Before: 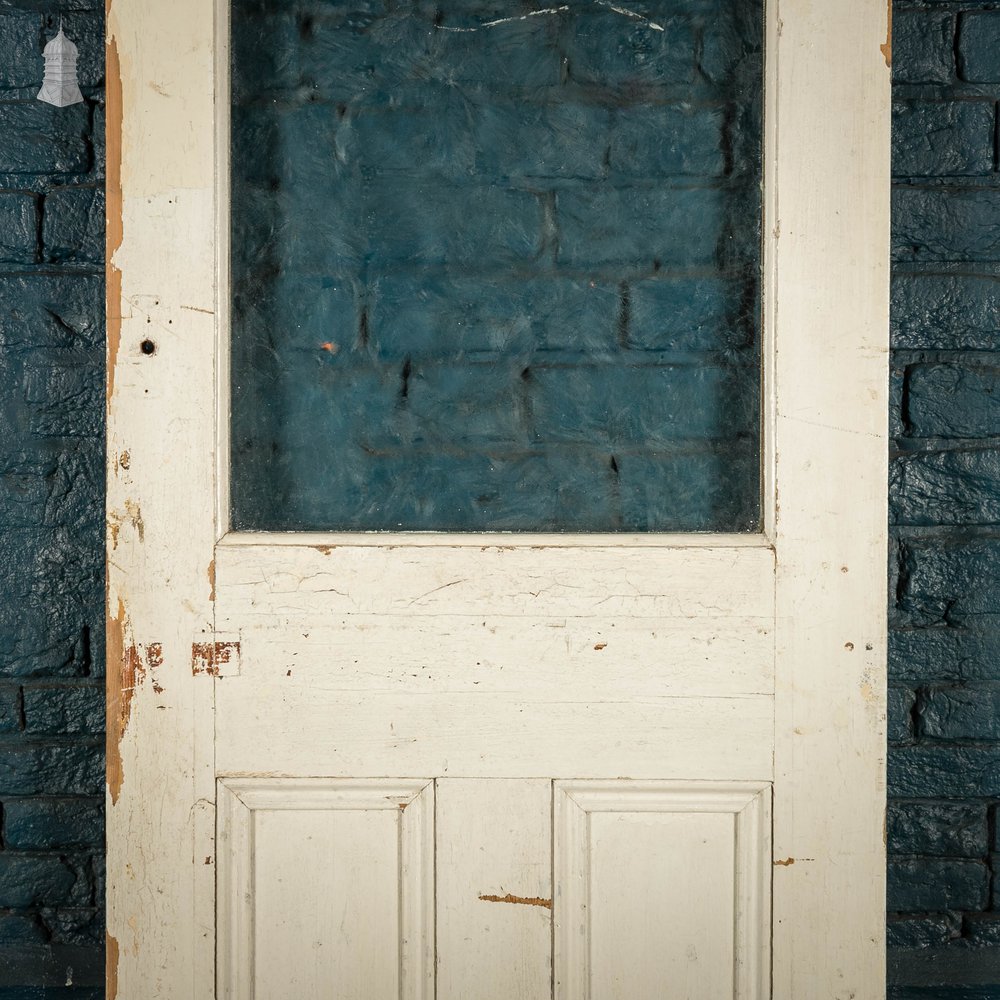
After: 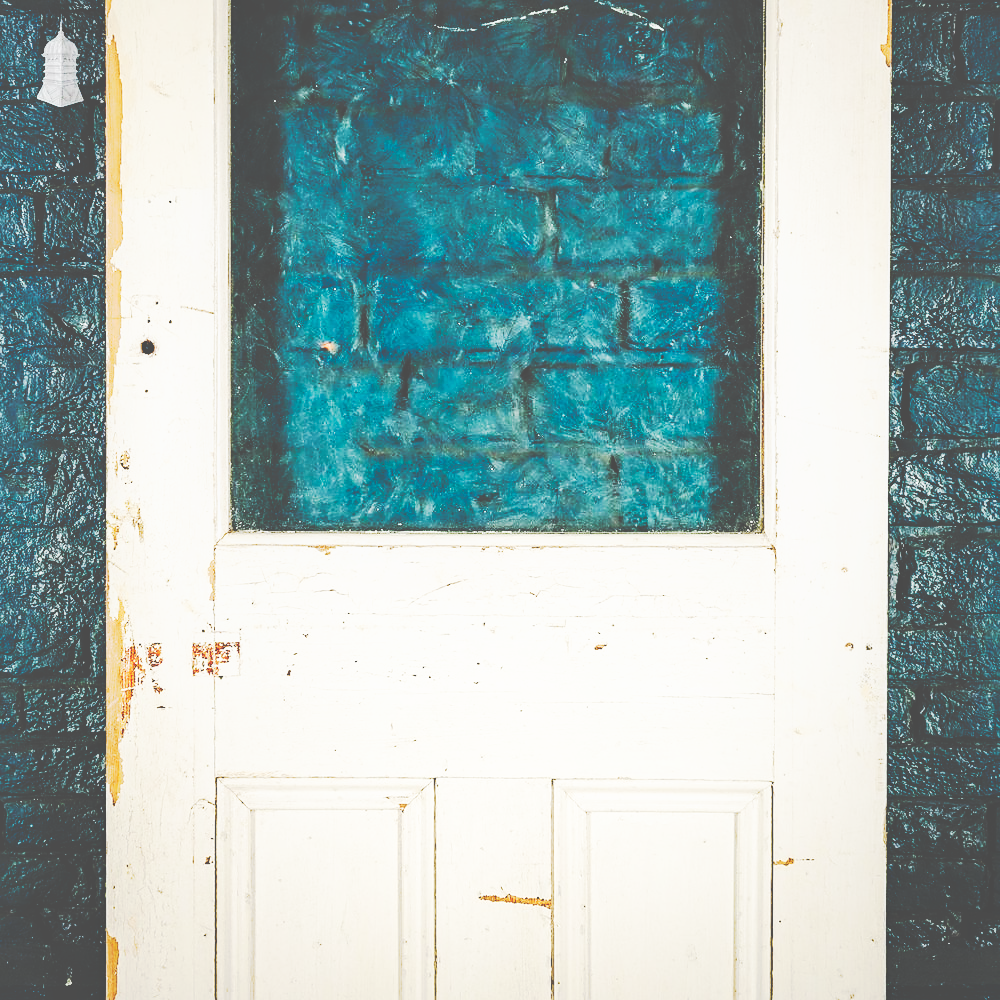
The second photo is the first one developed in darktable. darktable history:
base curve: curves: ch0 [(0, 0.003) (0.001, 0.002) (0.006, 0.004) (0.02, 0.022) (0.048, 0.086) (0.094, 0.234) (0.162, 0.431) (0.258, 0.629) (0.385, 0.8) (0.548, 0.918) (0.751, 0.988) (1, 1)], preserve colors none
local contrast: highlights 62%, shadows 112%, detail 106%, midtone range 0.523
sharpen: radius 1.552, amount 0.366, threshold 1.348
tone curve: curves: ch0 [(0, 0) (0.003, 0.331) (0.011, 0.333) (0.025, 0.333) (0.044, 0.334) (0.069, 0.335) (0.1, 0.338) (0.136, 0.342) (0.177, 0.347) (0.224, 0.352) (0.277, 0.359) (0.335, 0.39) (0.399, 0.434) (0.468, 0.509) (0.543, 0.615) (0.623, 0.731) (0.709, 0.814) (0.801, 0.88) (0.898, 0.921) (1, 1)], preserve colors none
velvia: strength 15.02%
